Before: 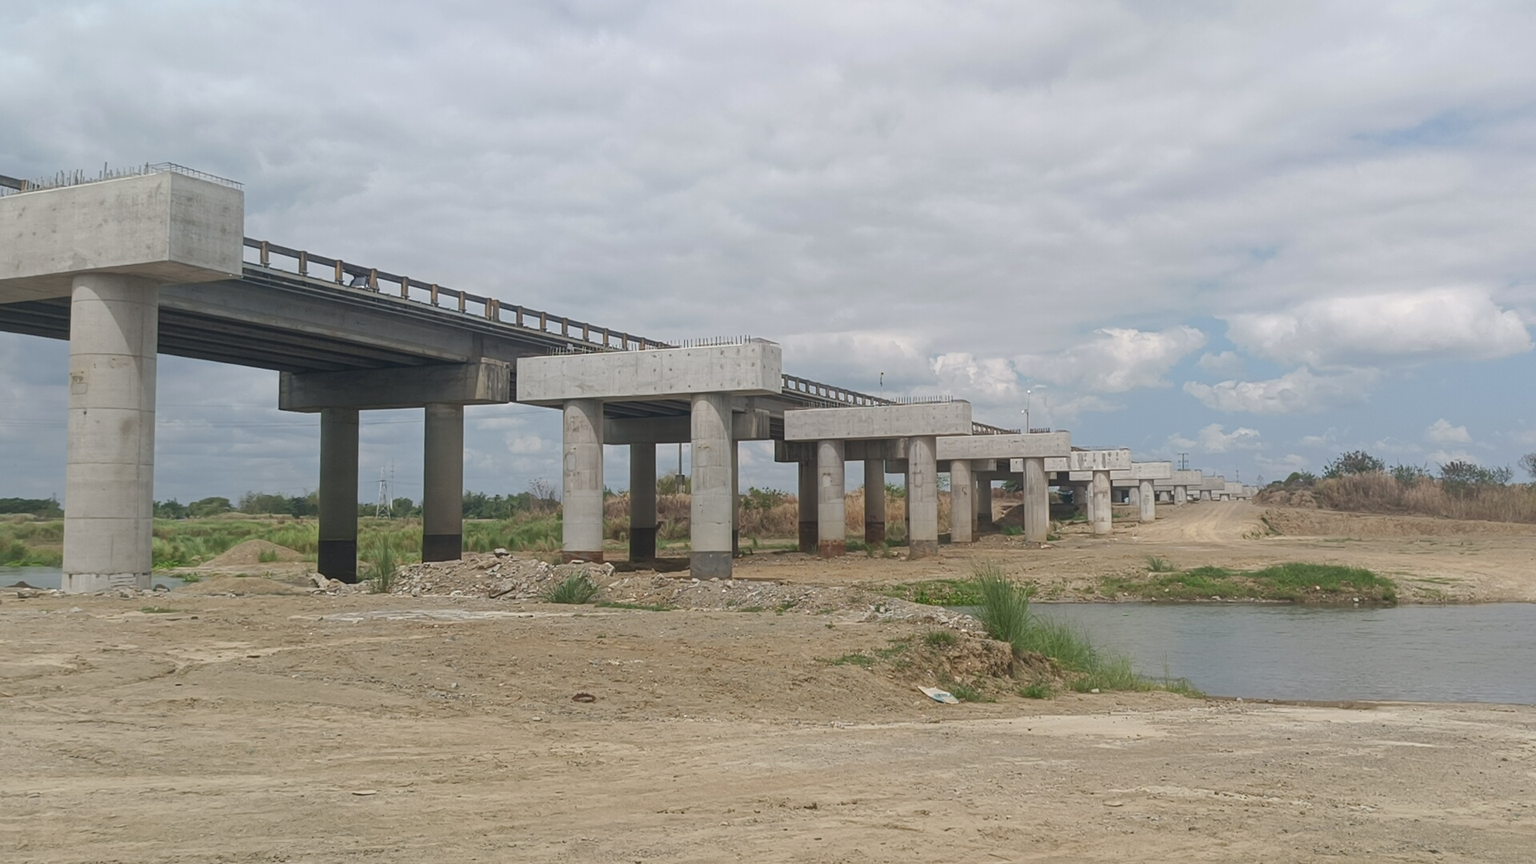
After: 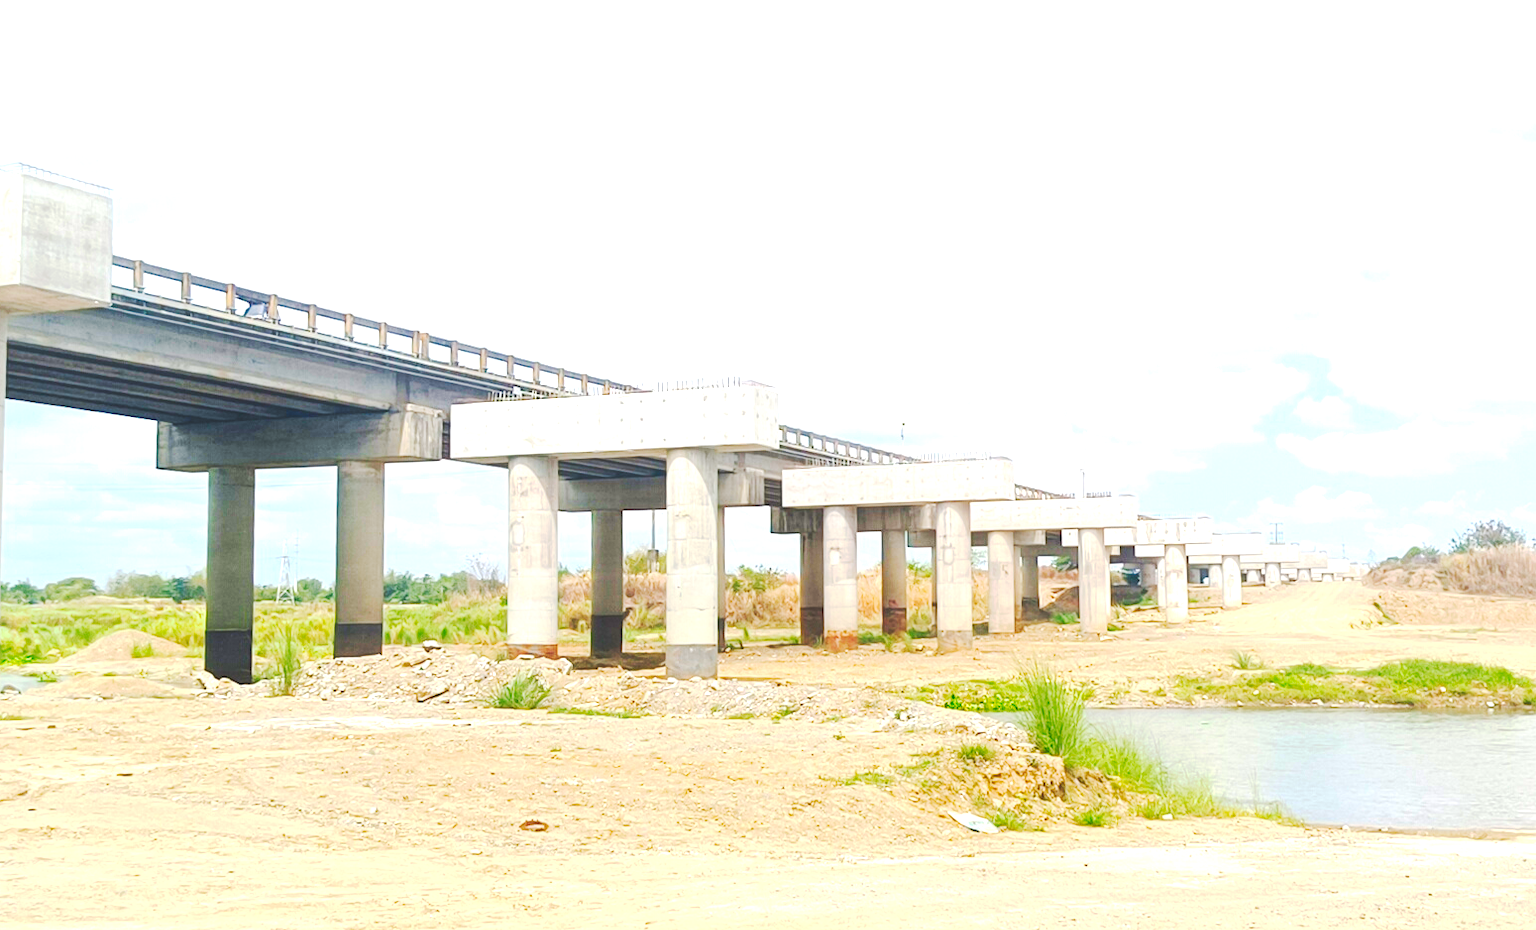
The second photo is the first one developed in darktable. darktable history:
crop: left 9.972%, top 3.613%, right 9.263%, bottom 9.441%
tone curve: curves: ch0 [(0, 0) (0.003, 0.13) (0.011, 0.13) (0.025, 0.134) (0.044, 0.136) (0.069, 0.139) (0.1, 0.144) (0.136, 0.151) (0.177, 0.171) (0.224, 0.2) (0.277, 0.247) (0.335, 0.318) (0.399, 0.412) (0.468, 0.536) (0.543, 0.659) (0.623, 0.746) (0.709, 0.812) (0.801, 0.871) (0.898, 0.915) (1, 1)], preserve colors none
exposure: black level correction 0, exposure 1.709 EV, compensate exposure bias true, compensate highlight preservation false
color balance rgb: perceptual saturation grading › global saturation 29.96%
contrast brightness saturation: contrast 0.086, saturation 0.275
